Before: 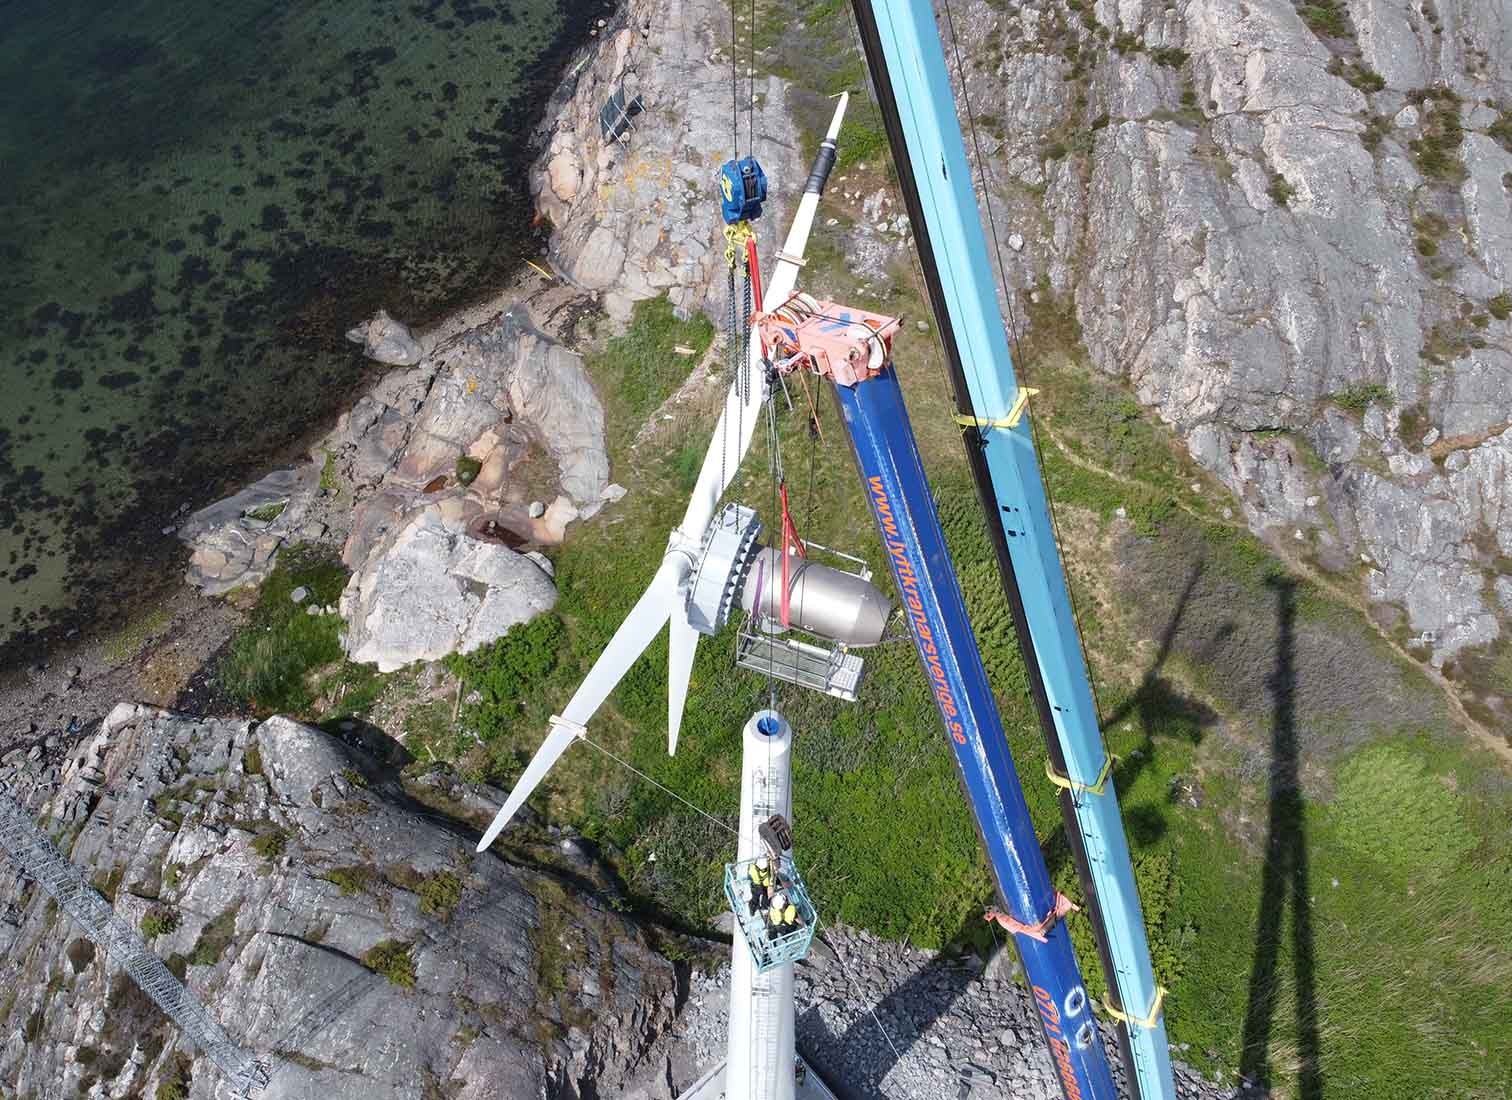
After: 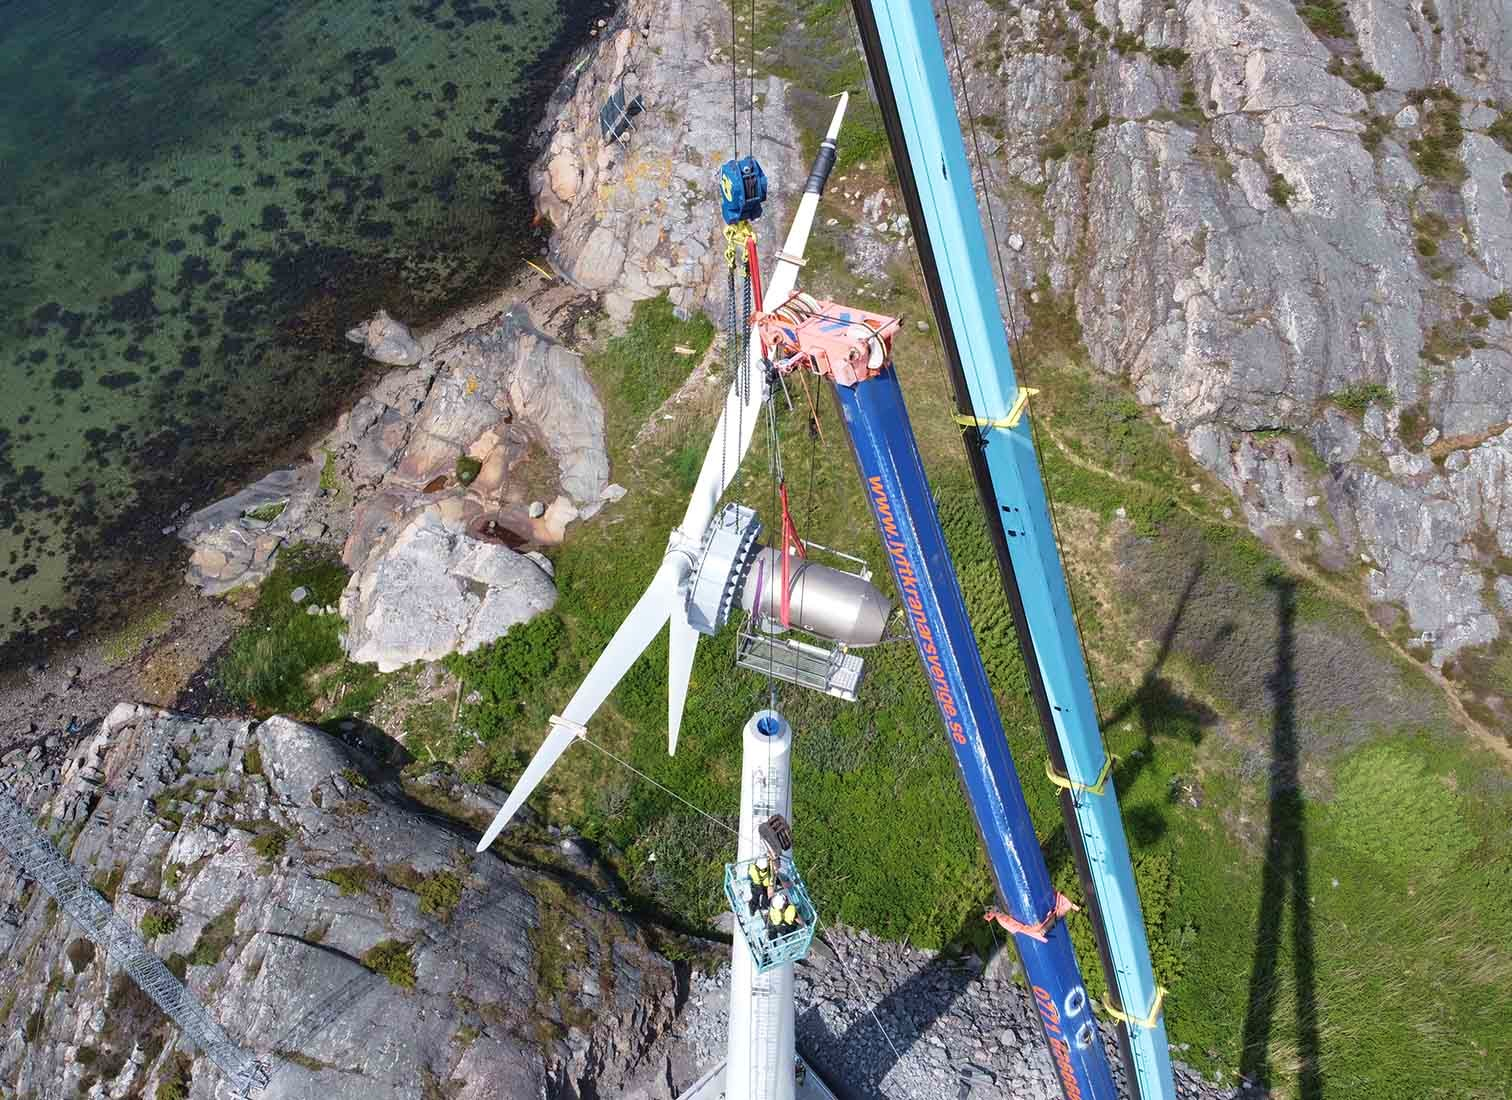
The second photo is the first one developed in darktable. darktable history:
shadows and highlights: soften with gaussian
velvia: on, module defaults
